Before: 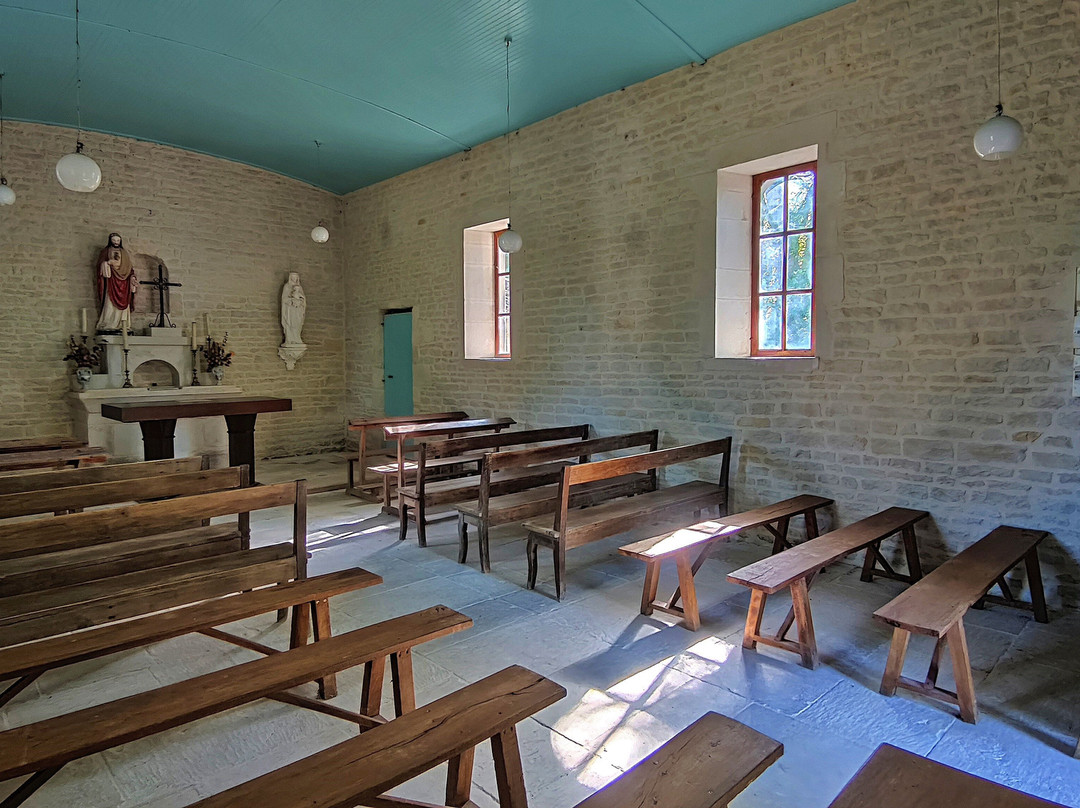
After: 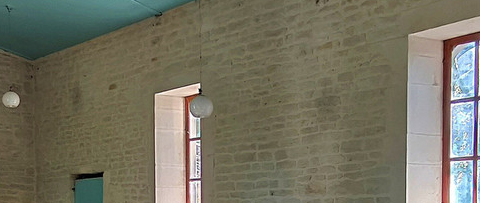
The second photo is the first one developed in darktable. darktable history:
crop: left 28.671%, top 16.803%, right 26.844%, bottom 57.998%
